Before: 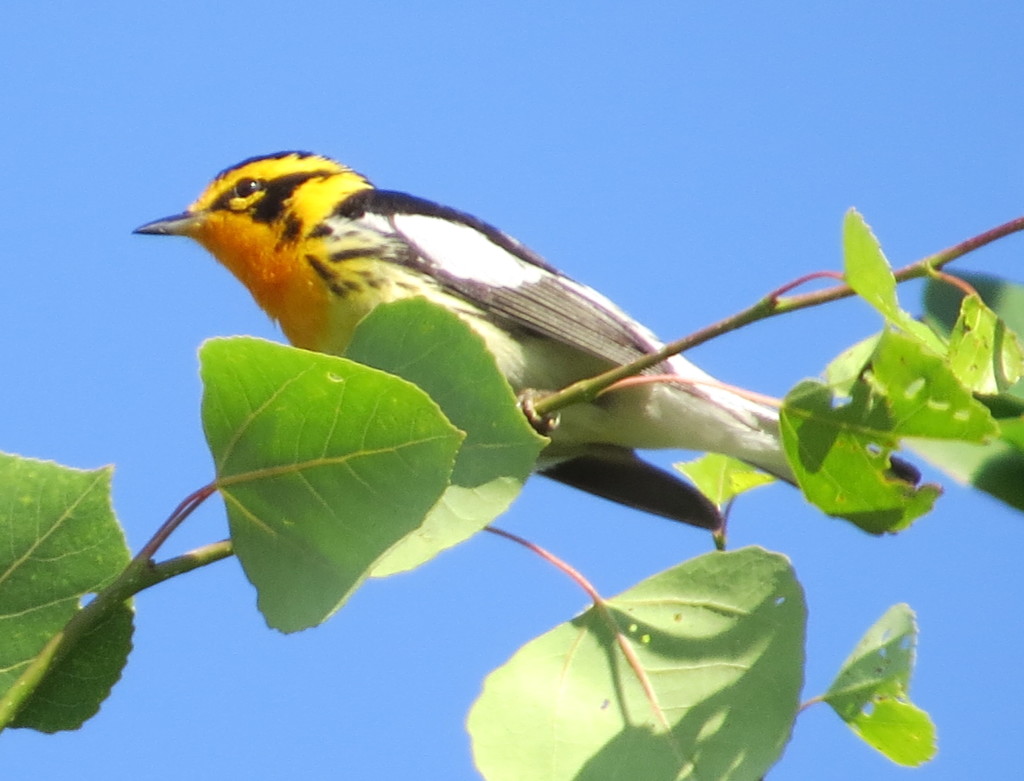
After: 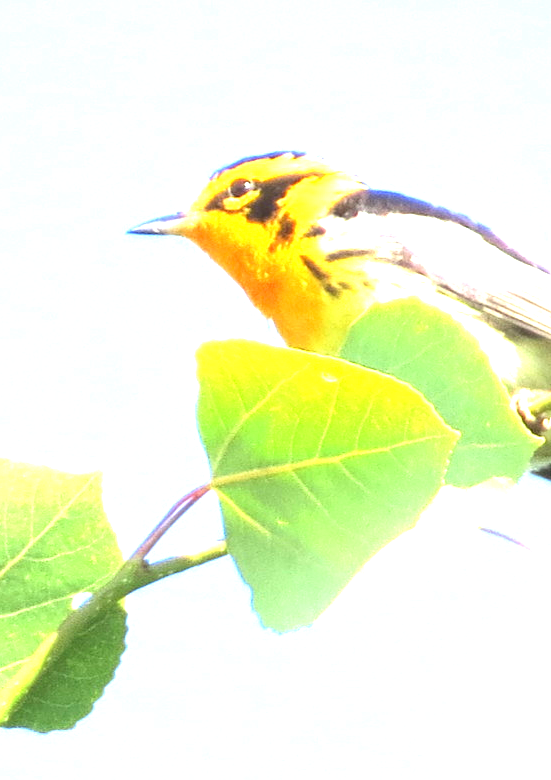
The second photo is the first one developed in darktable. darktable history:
exposure: black level correction 0, exposure 2.327 EV, compensate exposure bias true, compensate highlight preservation false
crop: left 0.587%, right 45.588%, bottom 0.086%
